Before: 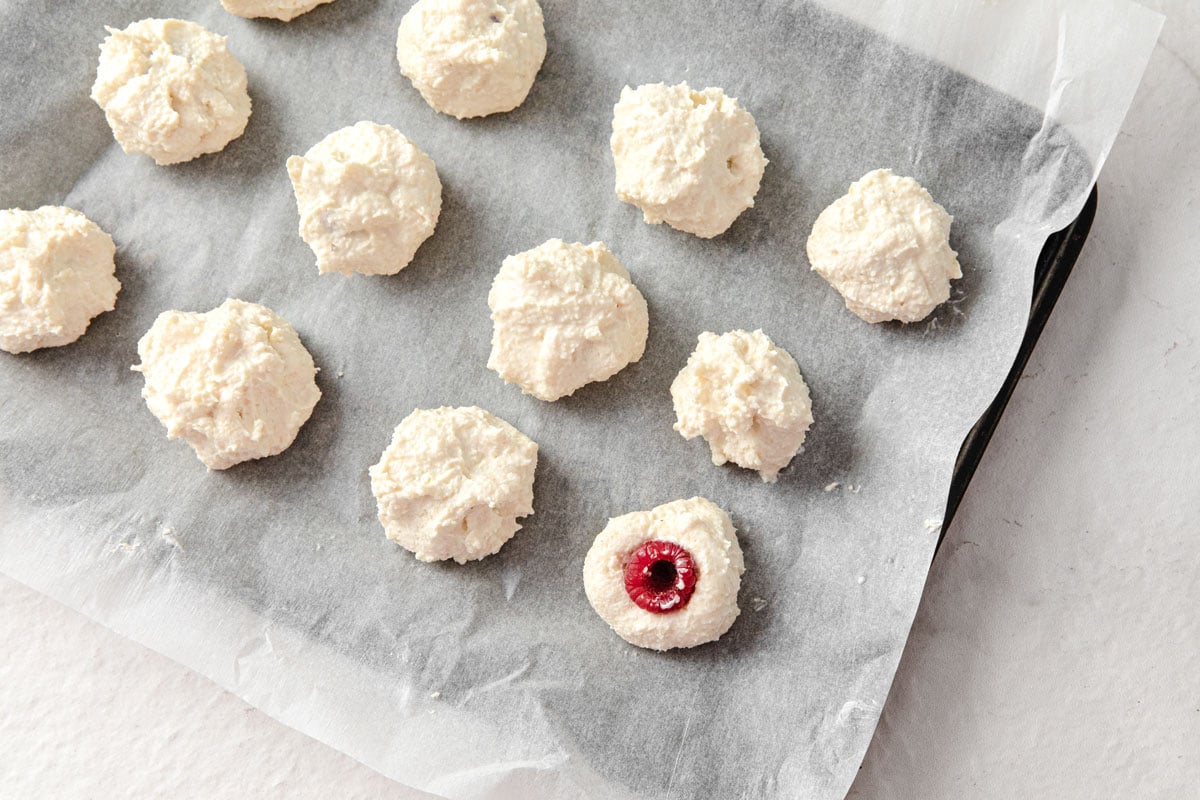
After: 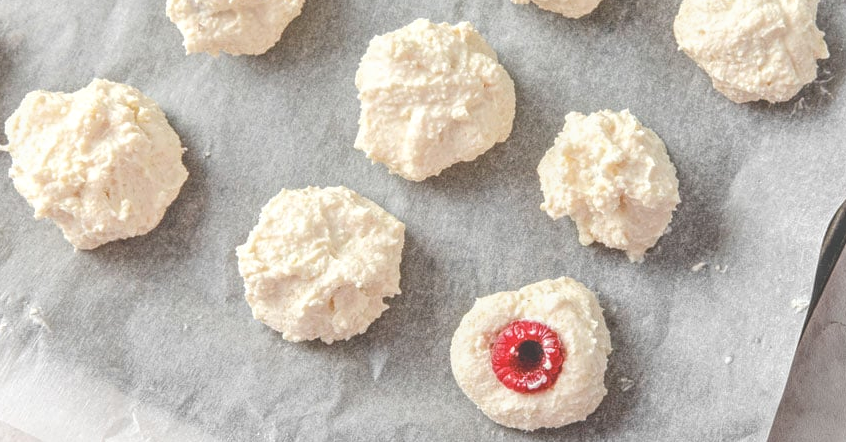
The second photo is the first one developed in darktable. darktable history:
local contrast: highlights 73%, shadows 15%, midtone range 0.197
crop: left 11.123%, top 27.61%, right 18.3%, bottom 17.034%
exposure: exposure 0.02 EV, compensate highlight preservation false
